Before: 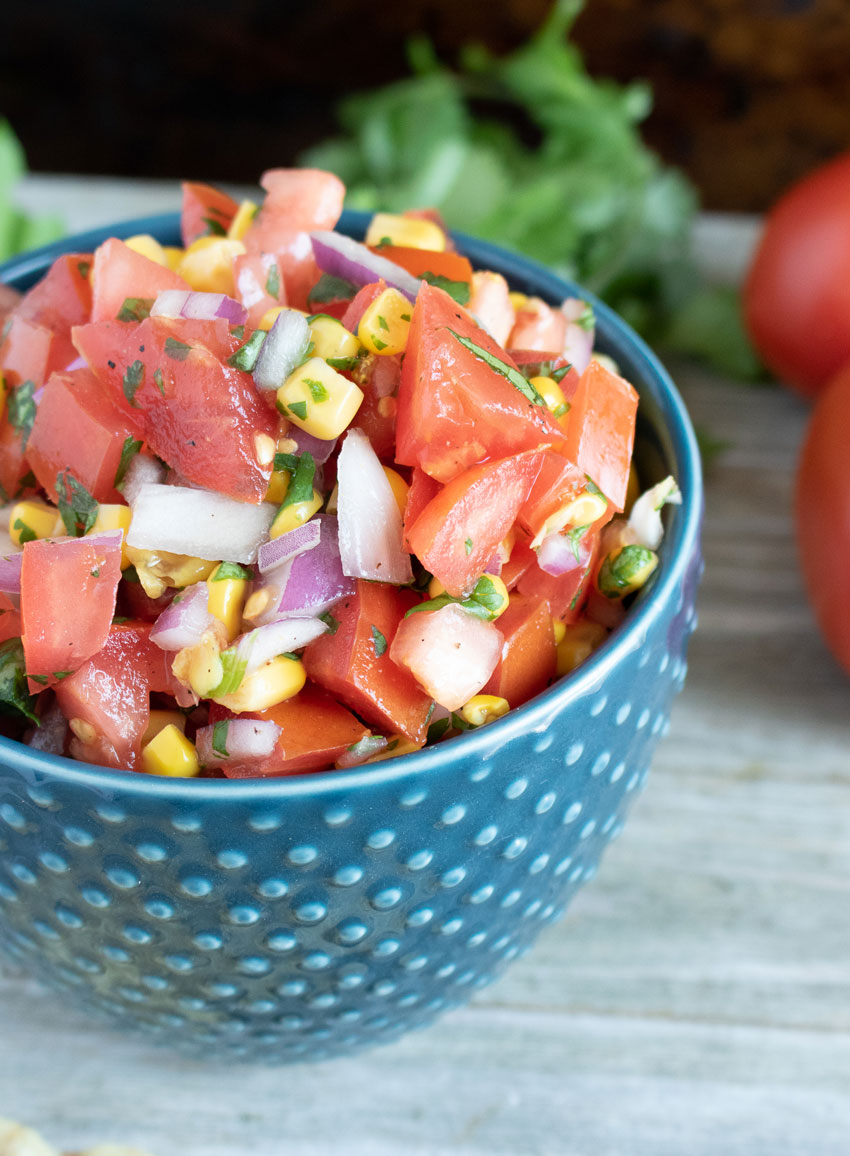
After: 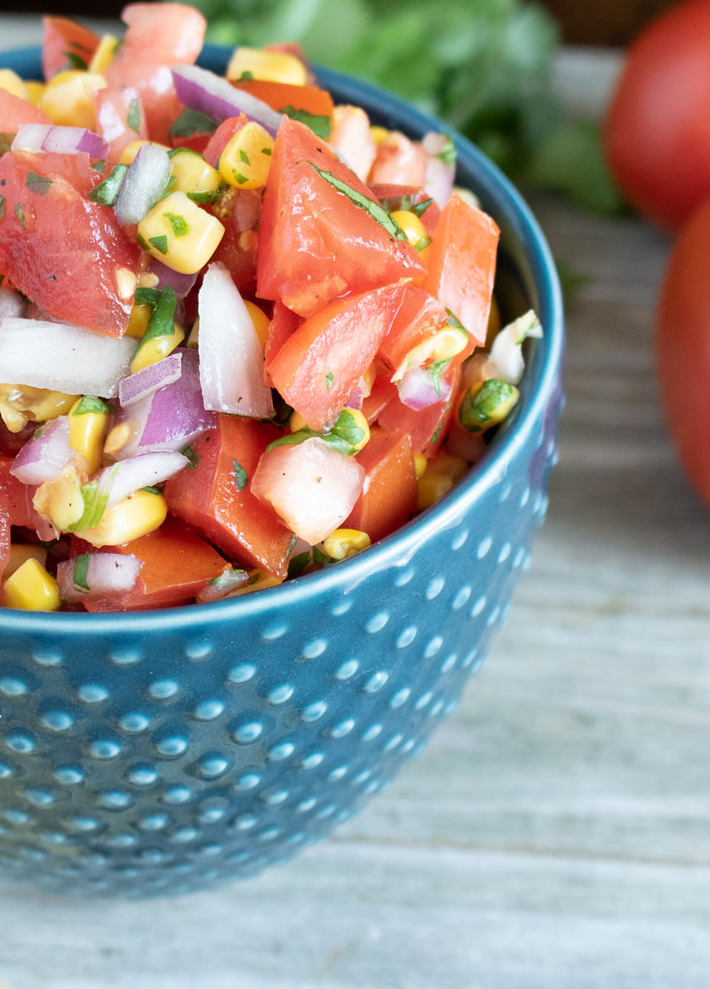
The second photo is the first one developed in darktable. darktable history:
crop: left 16.424%, top 14.414%
